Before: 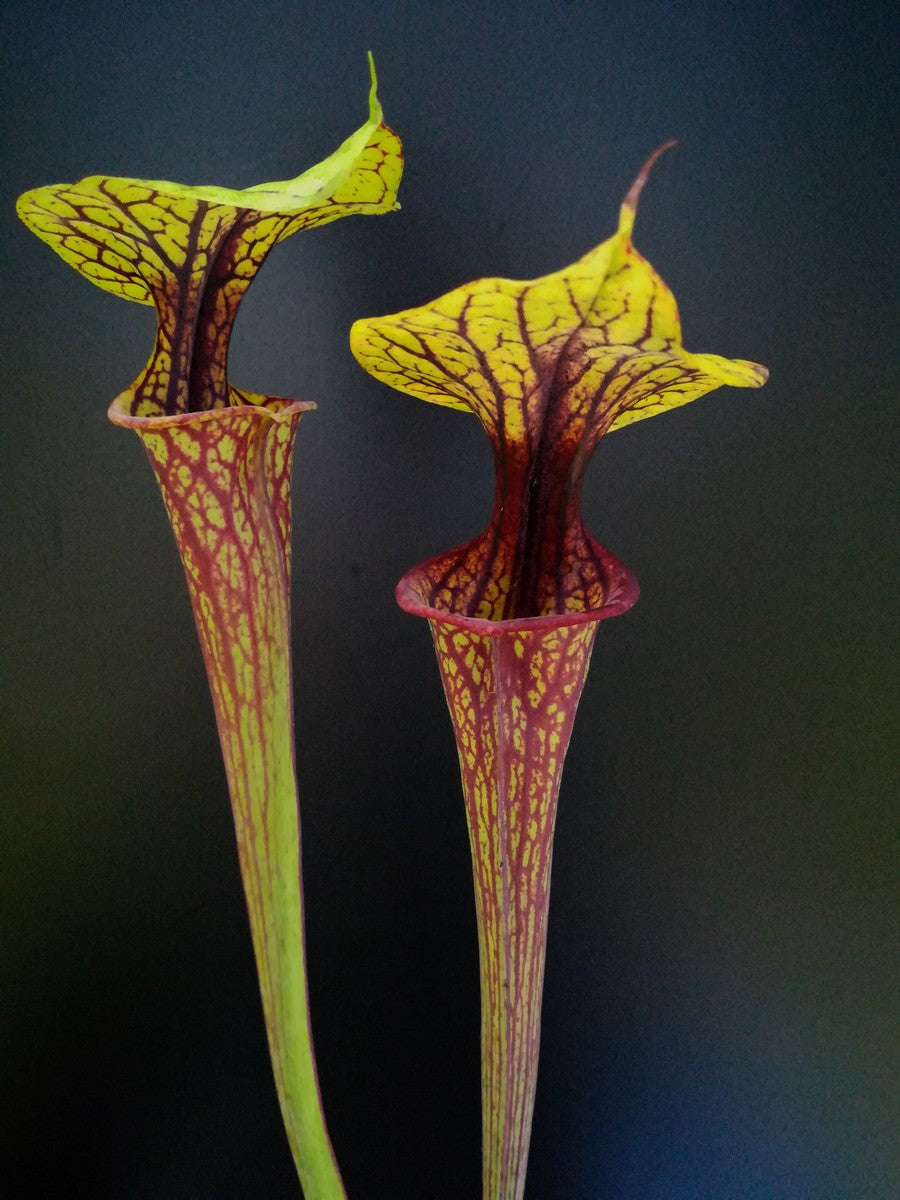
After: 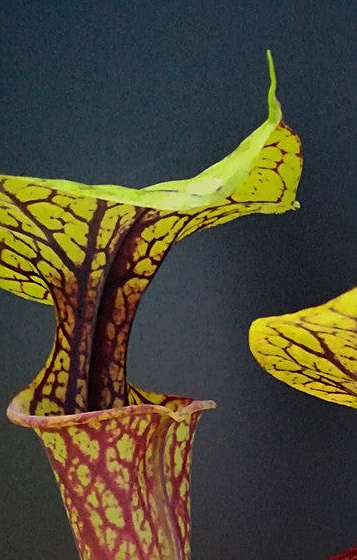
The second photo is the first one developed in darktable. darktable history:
crop and rotate: left 11.255%, top 0.115%, right 48.967%, bottom 53.217%
sharpen: on, module defaults
